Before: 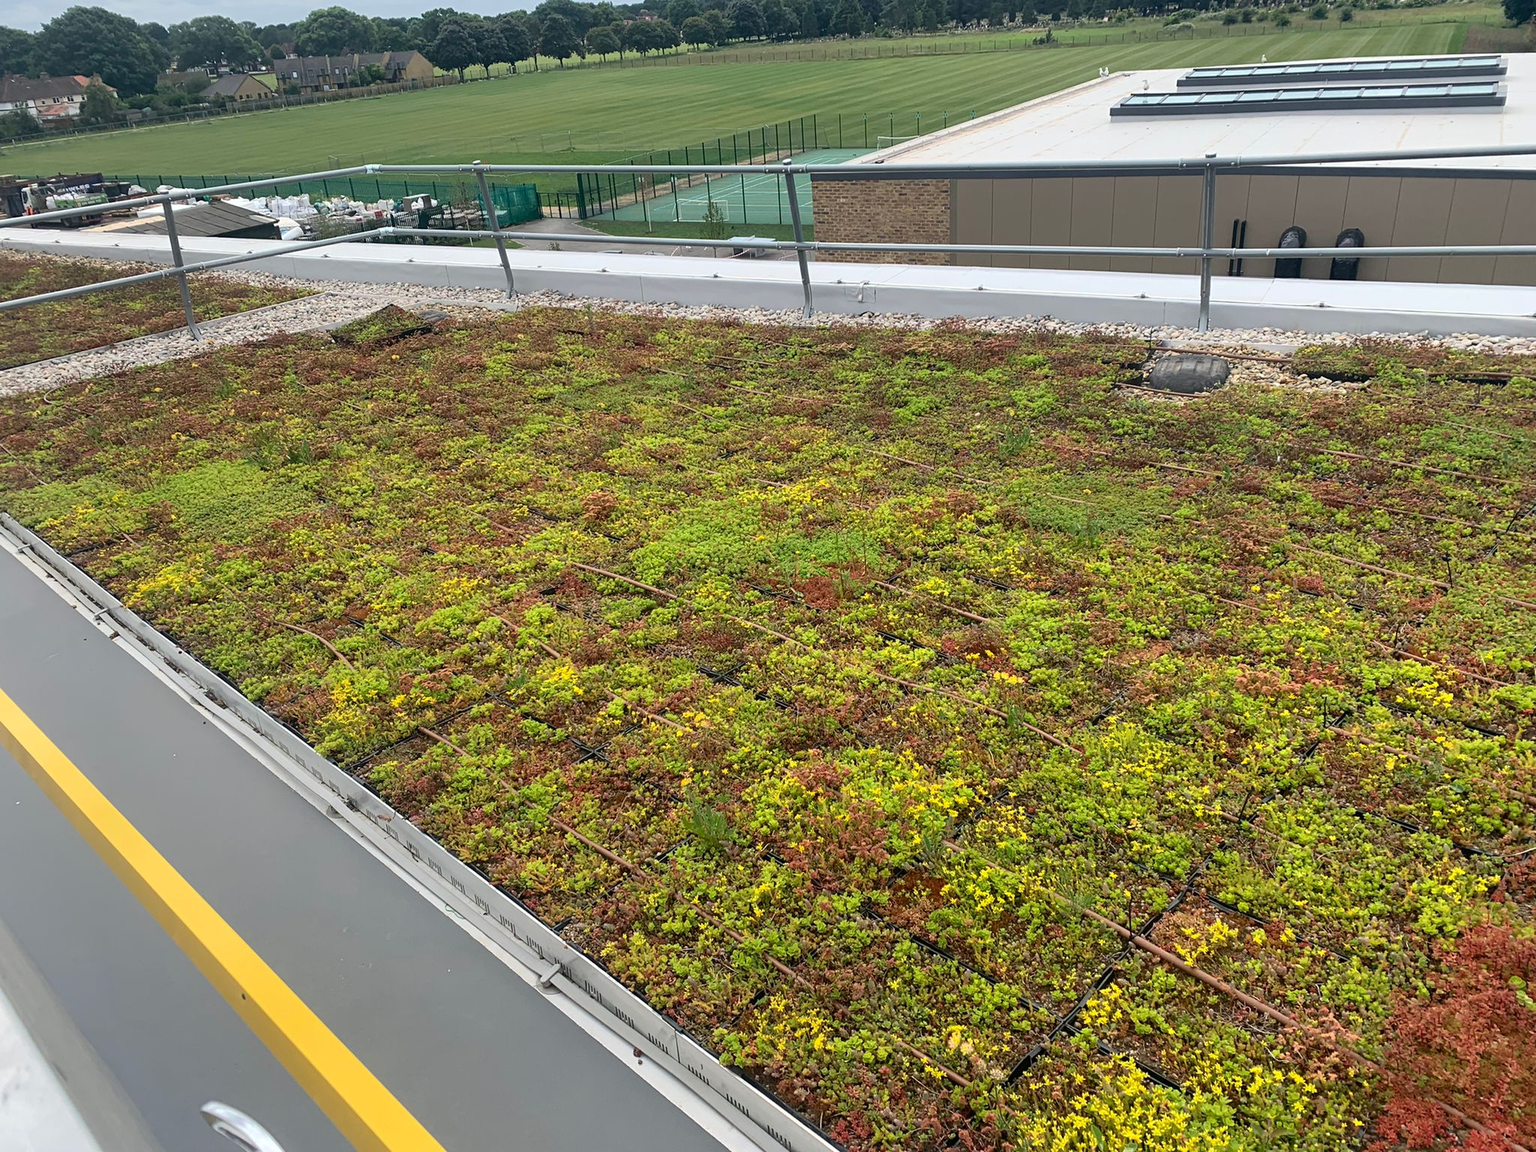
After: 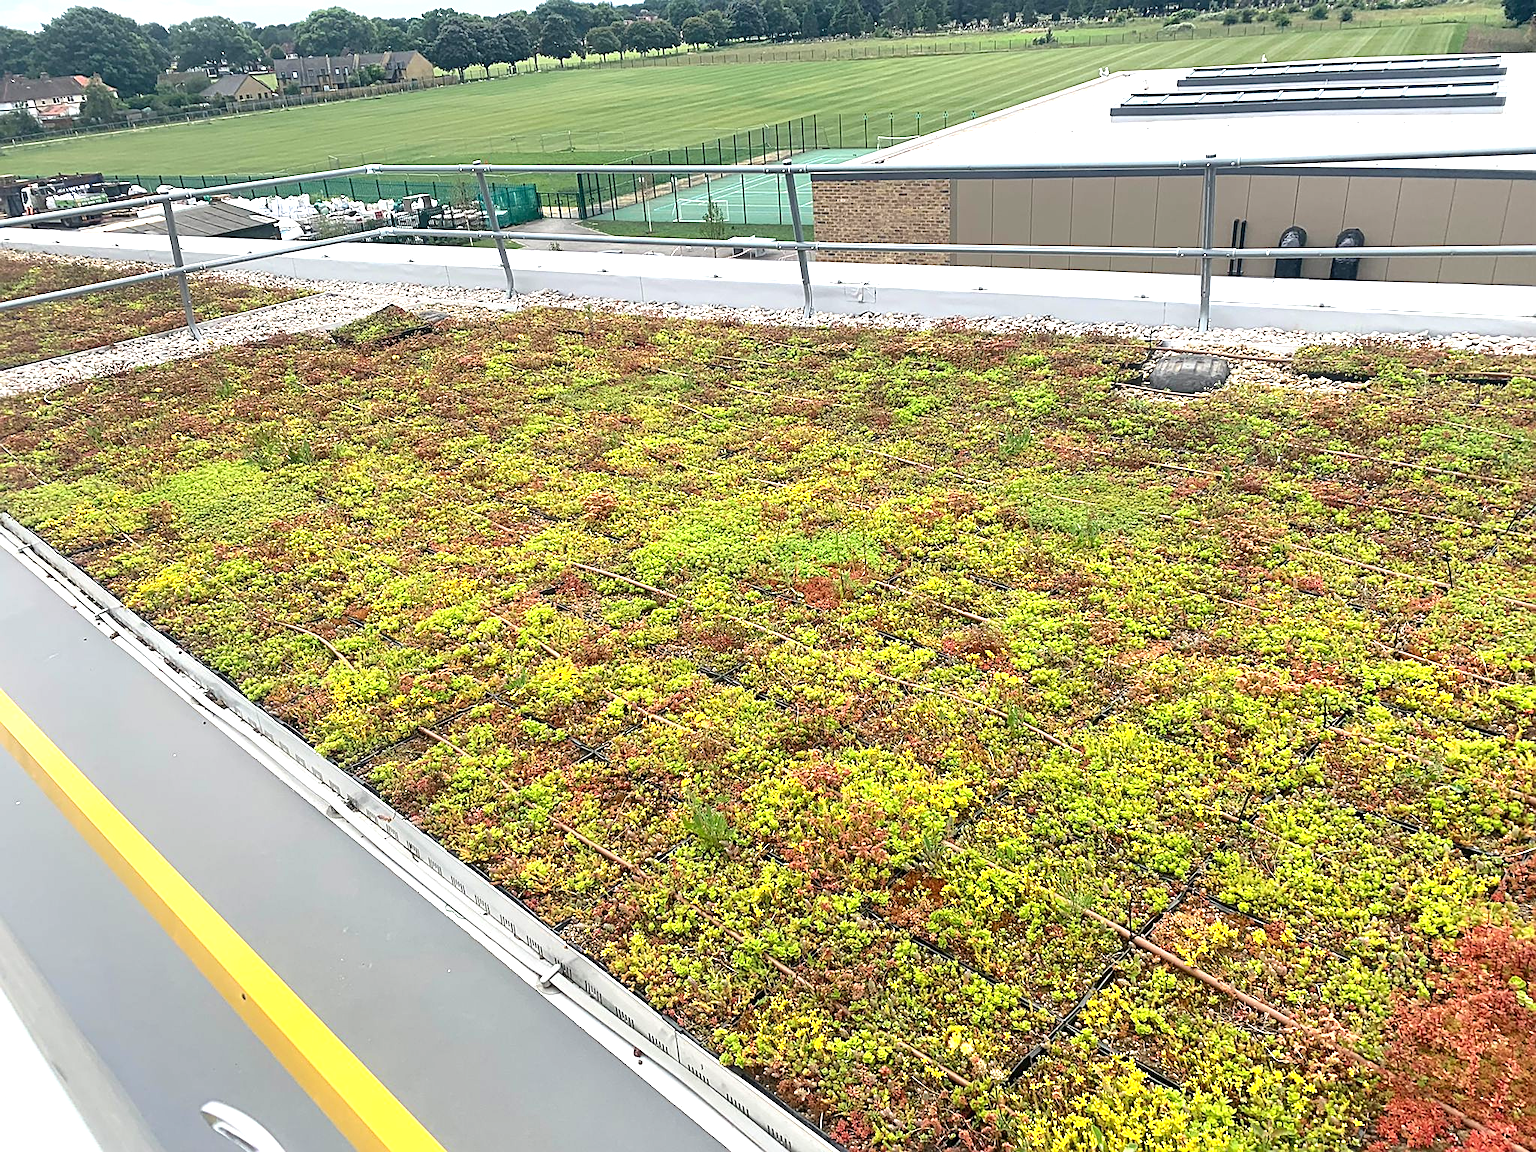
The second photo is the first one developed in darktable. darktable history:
tone equalizer: on, module defaults
exposure: black level correction 0, exposure 1 EV, compensate exposure bias true, compensate highlight preservation false
sharpen: on, module defaults
